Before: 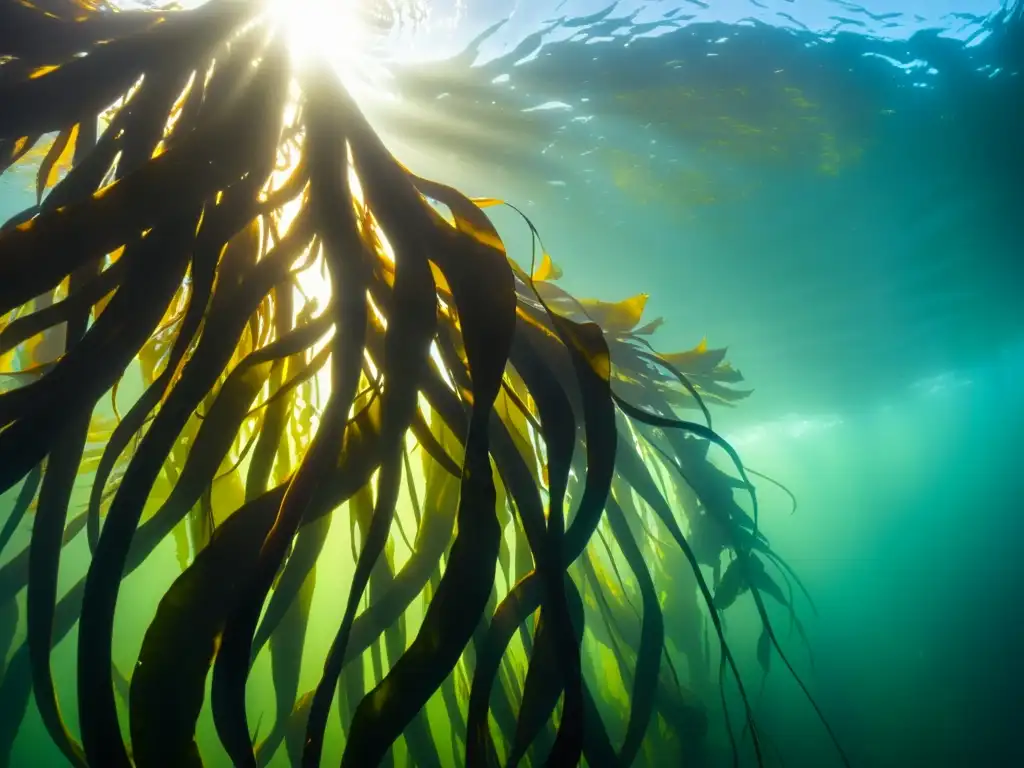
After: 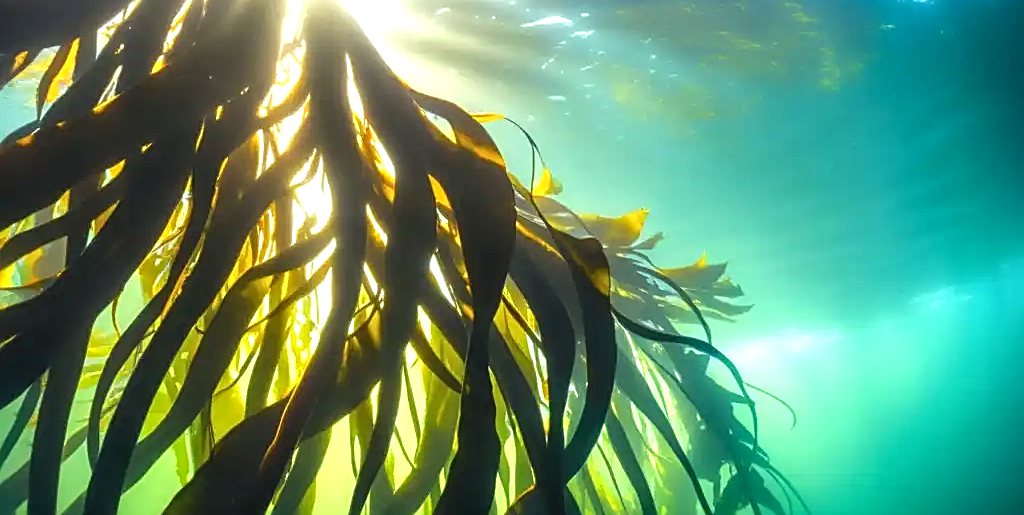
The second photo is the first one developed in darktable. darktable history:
local contrast: on, module defaults
crop: top 11.183%, bottom 21.702%
sharpen: on, module defaults
exposure: black level correction 0, exposure 0.701 EV, compensate highlight preservation false
